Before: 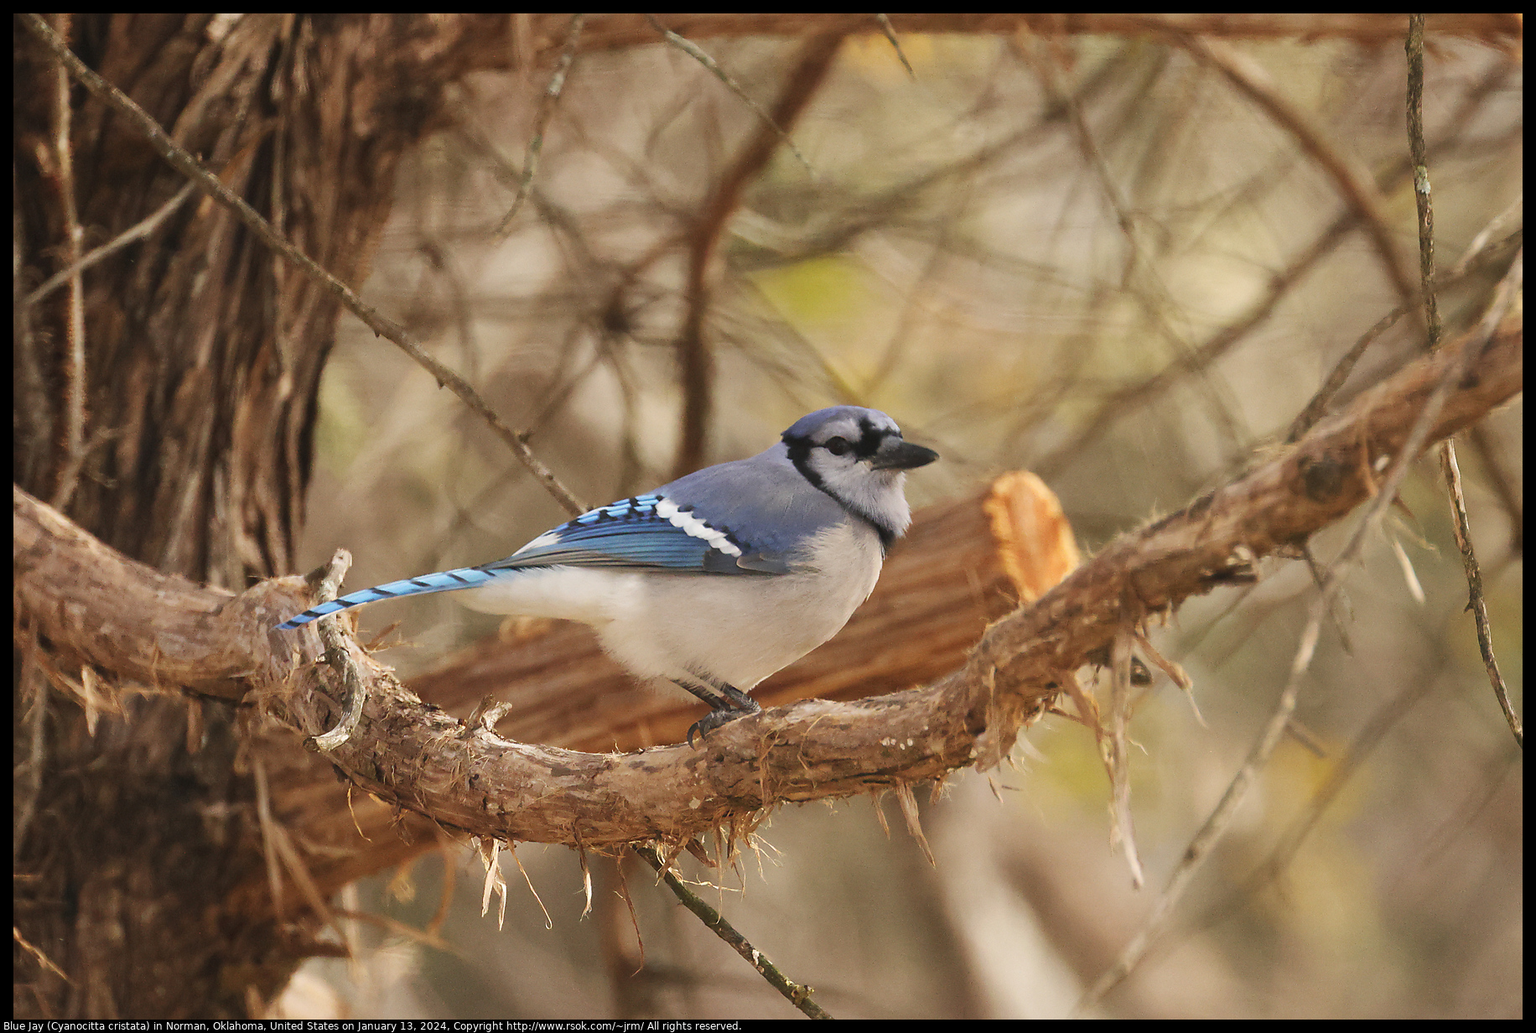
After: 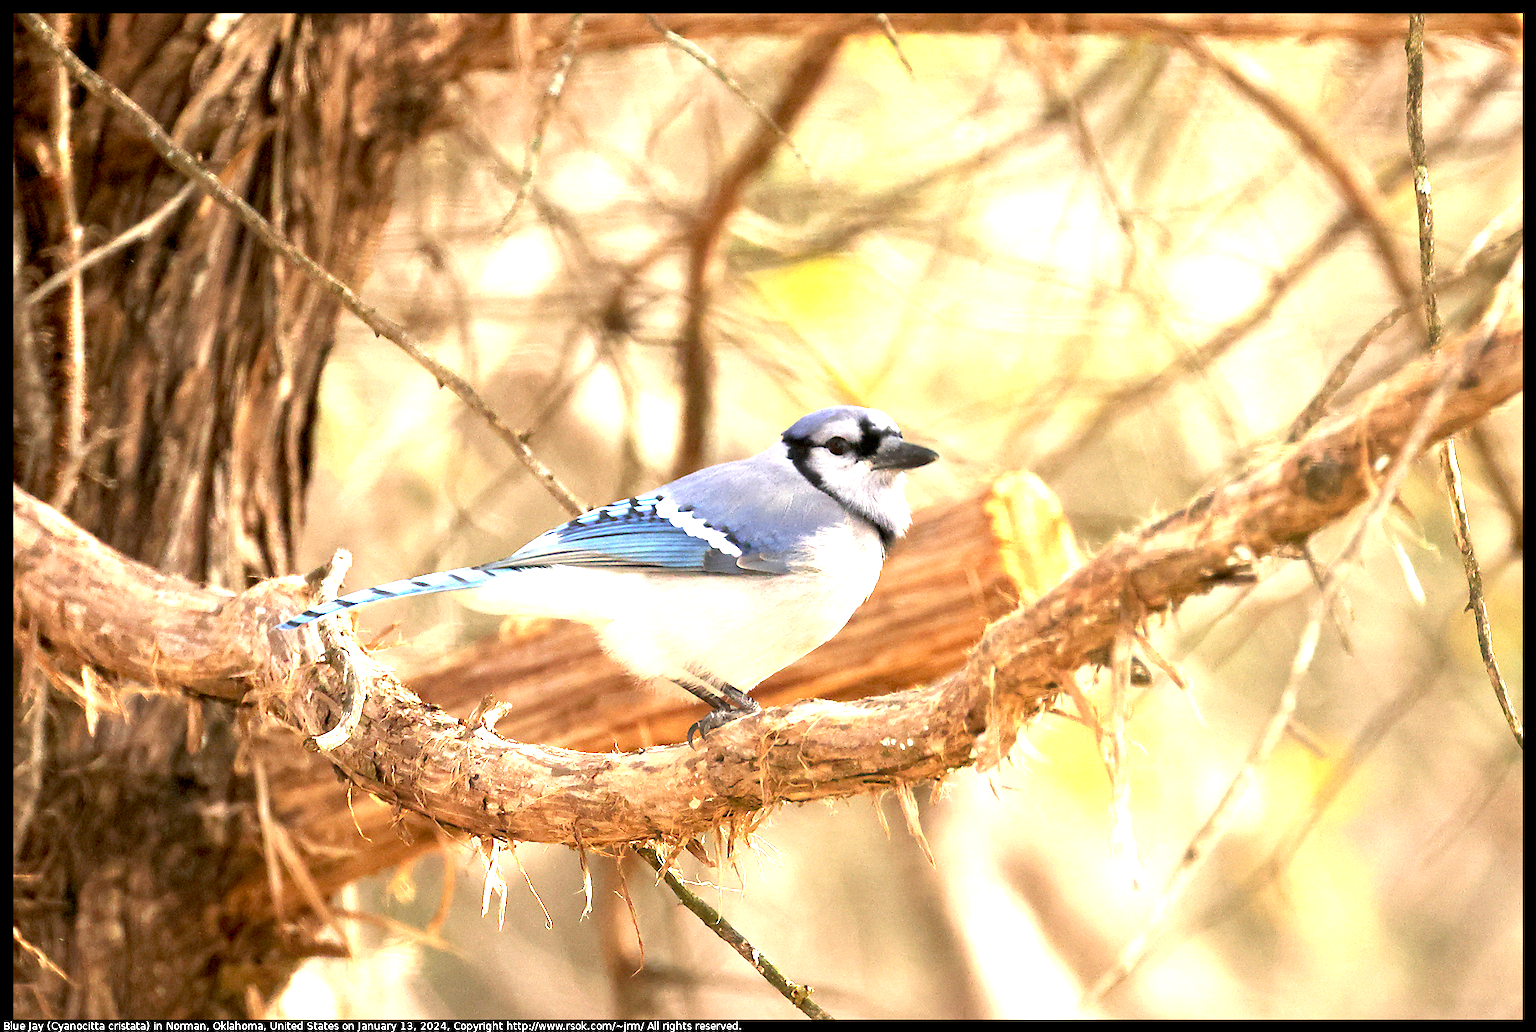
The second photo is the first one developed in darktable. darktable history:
white balance: emerald 1
exposure: black level correction 0.011, exposure 1.088 EV, compensate exposure bias true, compensate highlight preservation false
